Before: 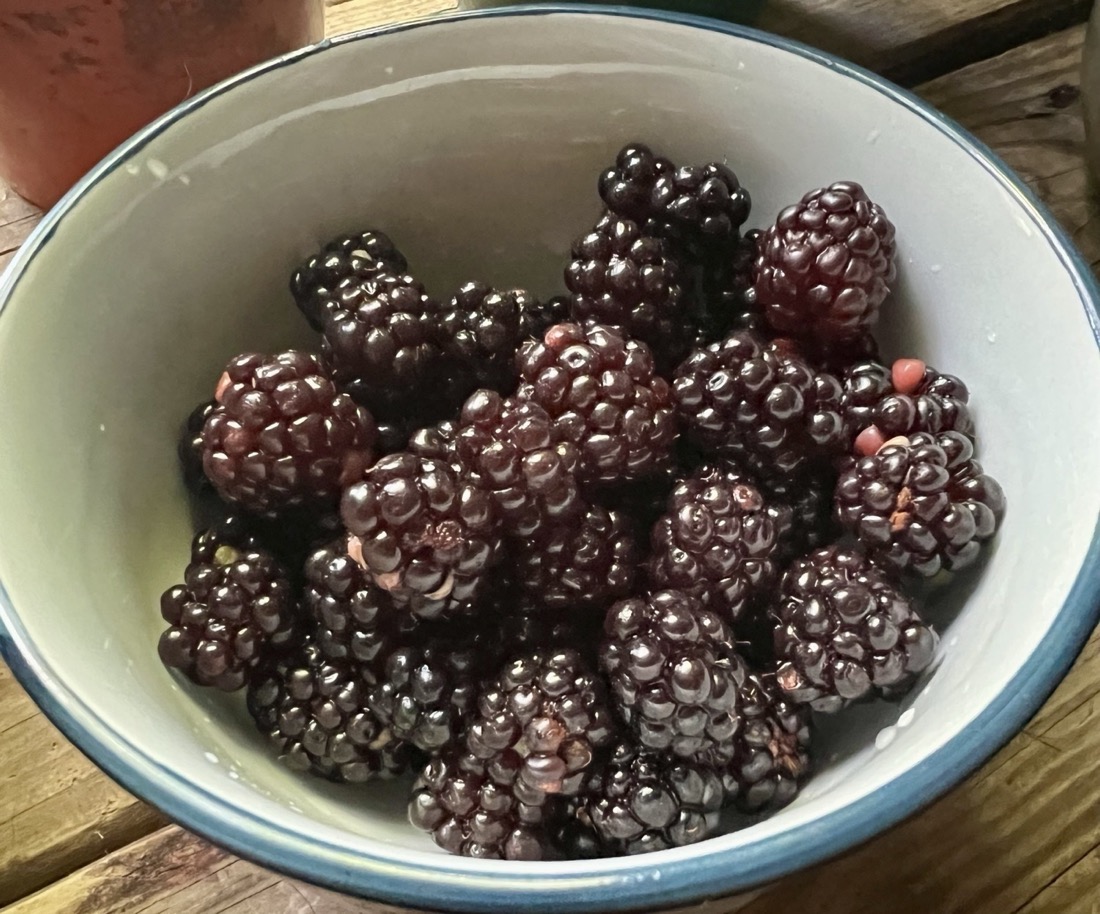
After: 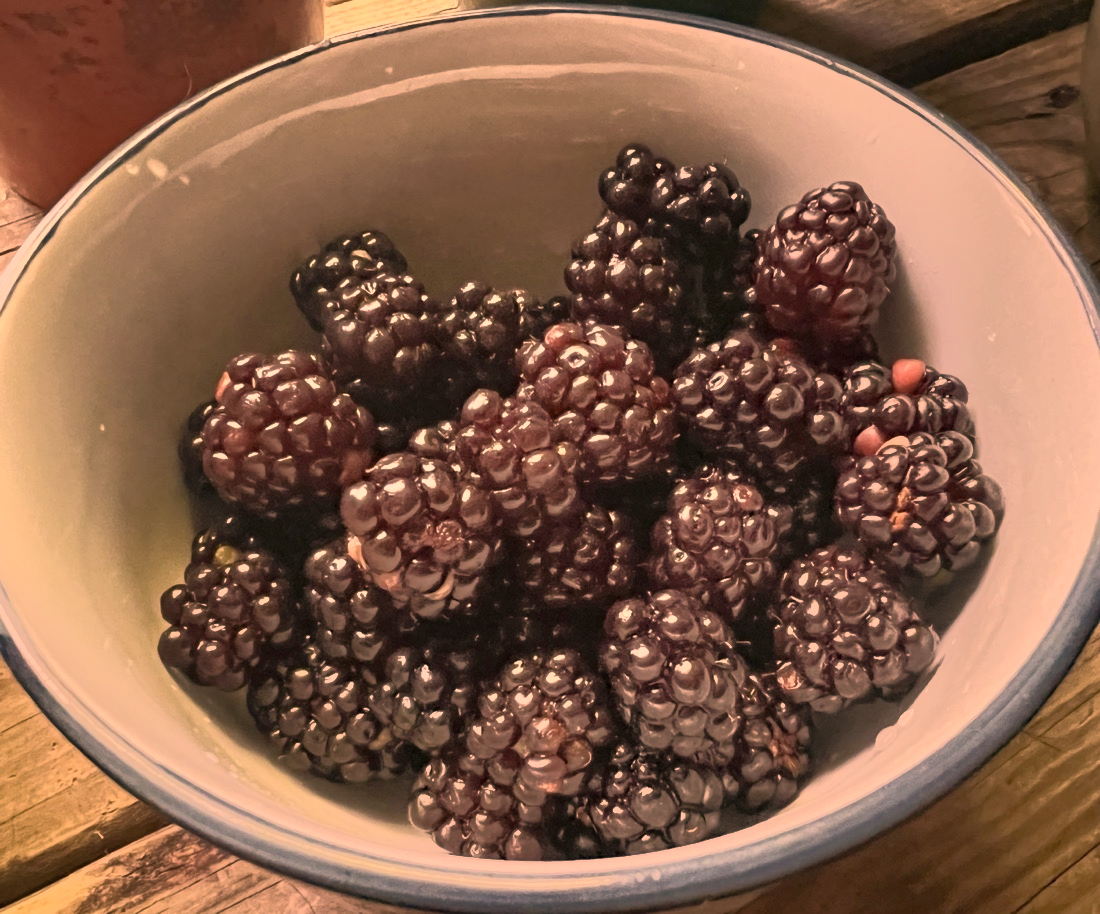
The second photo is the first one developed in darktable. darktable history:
tone equalizer: -7 EV -0.63 EV, -6 EV 1 EV, -5 EV -0.45 EV, -4 EV 0.43 EV, -3 EV 0.41 EV, -2 EV 0.15 EV, -1 EV -0.15 EV, +0 EV -0.39 EV, smoothing diameter 25%, edges refinement/feathering 10, preserve details guided filter
color correction: highlights a* 40, highlights b* 40, saturation 0.69
